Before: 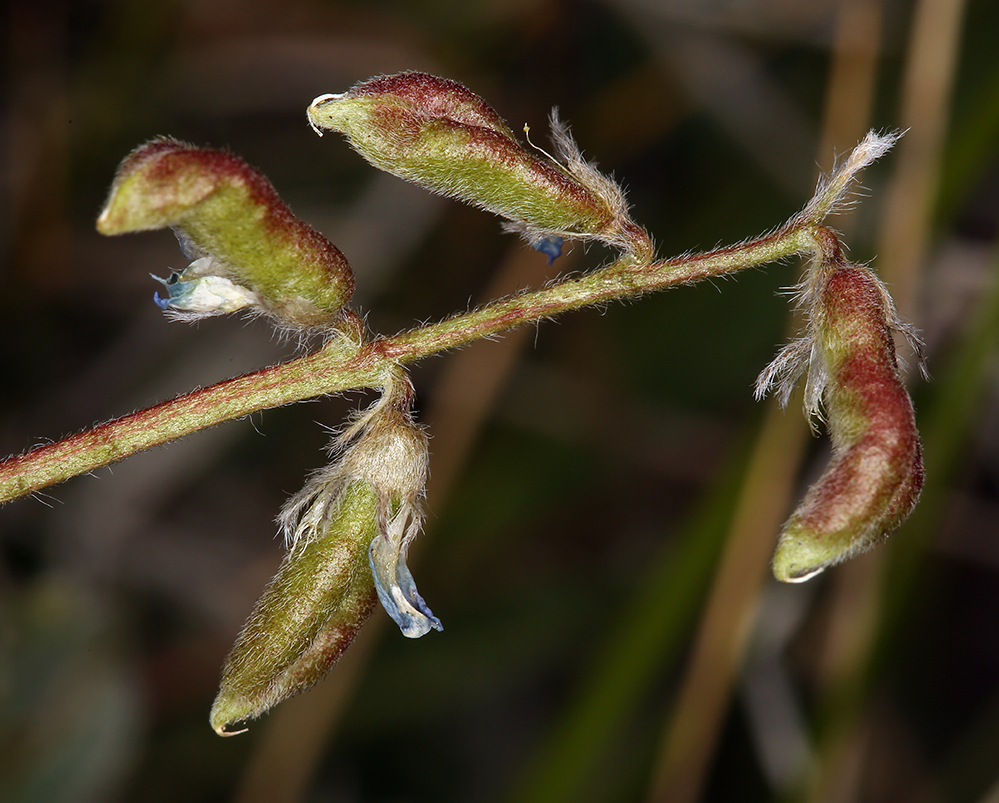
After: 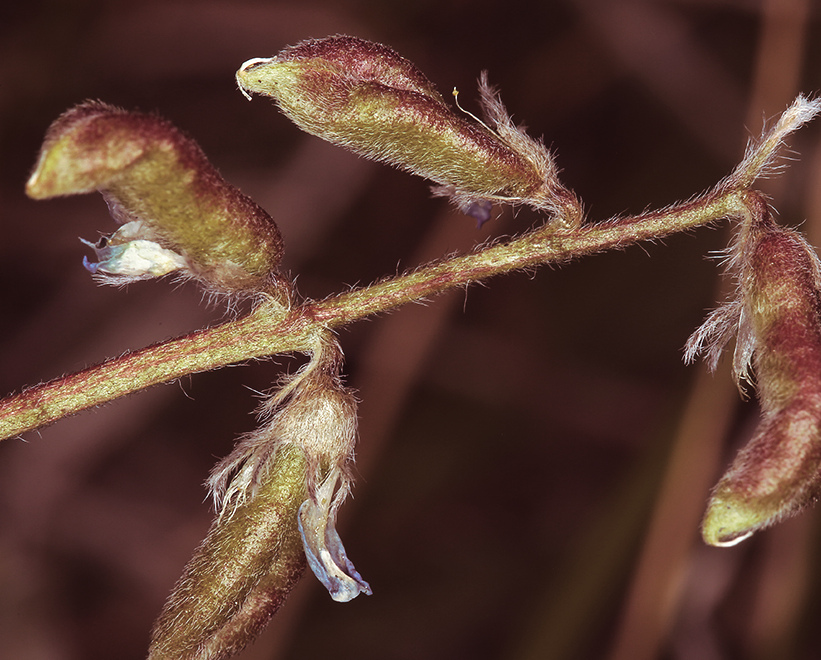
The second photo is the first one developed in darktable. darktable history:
crop and rotate: left 7.196%, top 4.574%, right 10.605%, bottom 13.178%
split-toning: on, module defaults
exposure: black level correction -0.005, exposure 0.054 EV, compensate highlight preservation false
